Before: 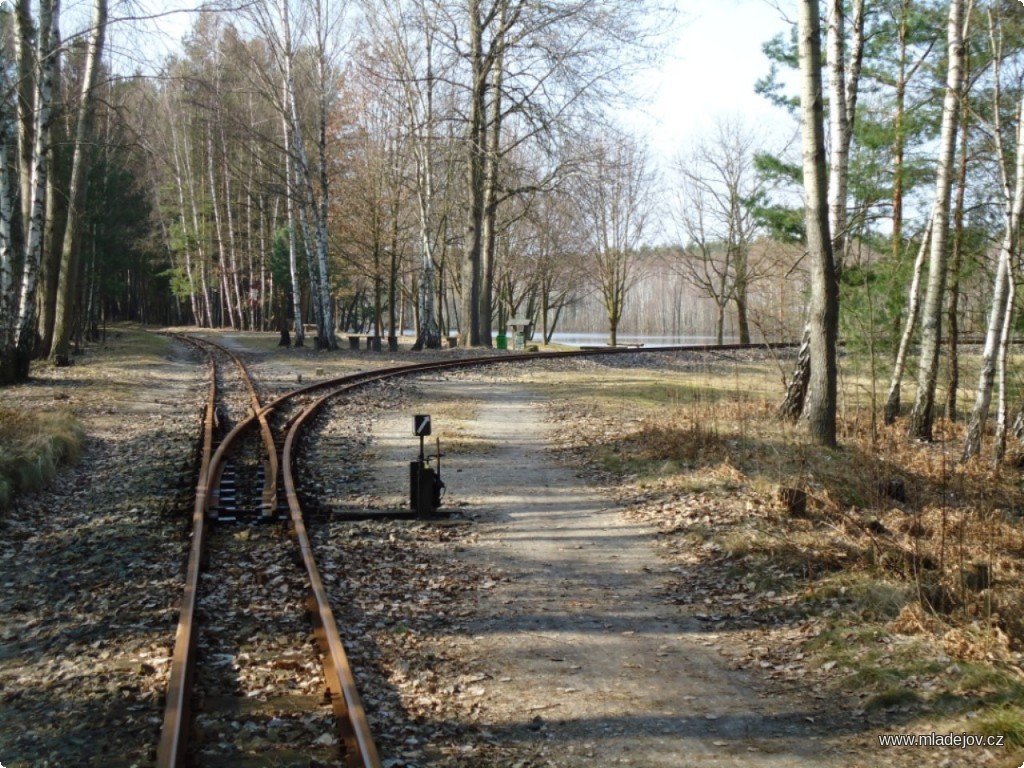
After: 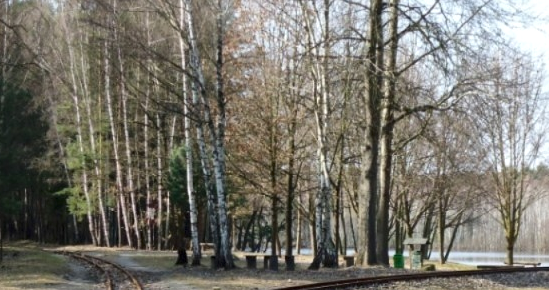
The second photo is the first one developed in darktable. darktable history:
crop: left 10.121%, top 10.631%, right 36.218%, bottom 51.526%
local contrast: mode bilateral grid, contrast 20, coarseness 50, detail 159%, midtone range 0.2
